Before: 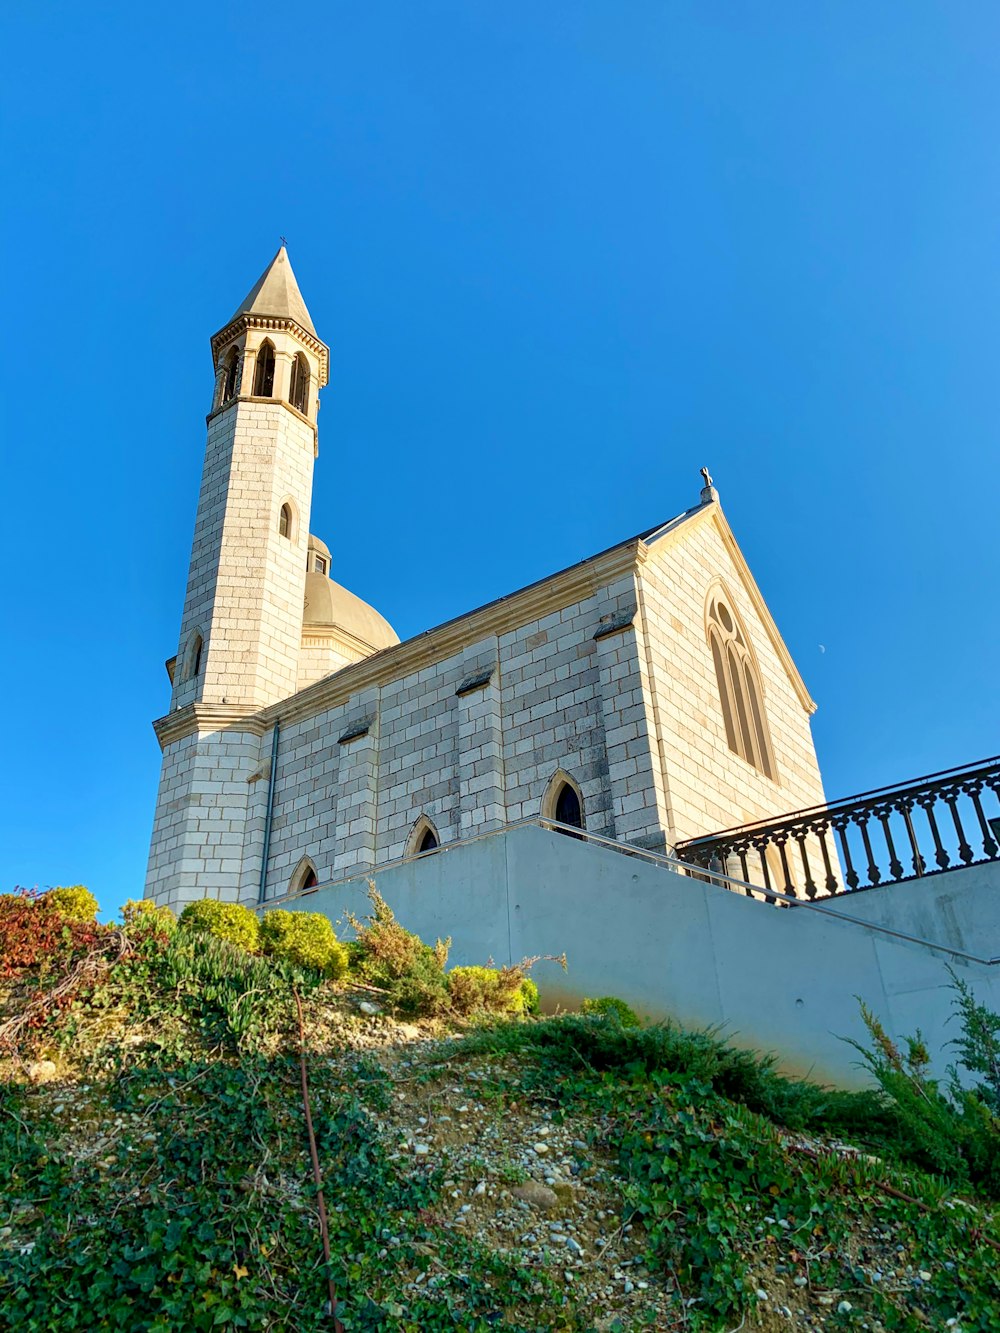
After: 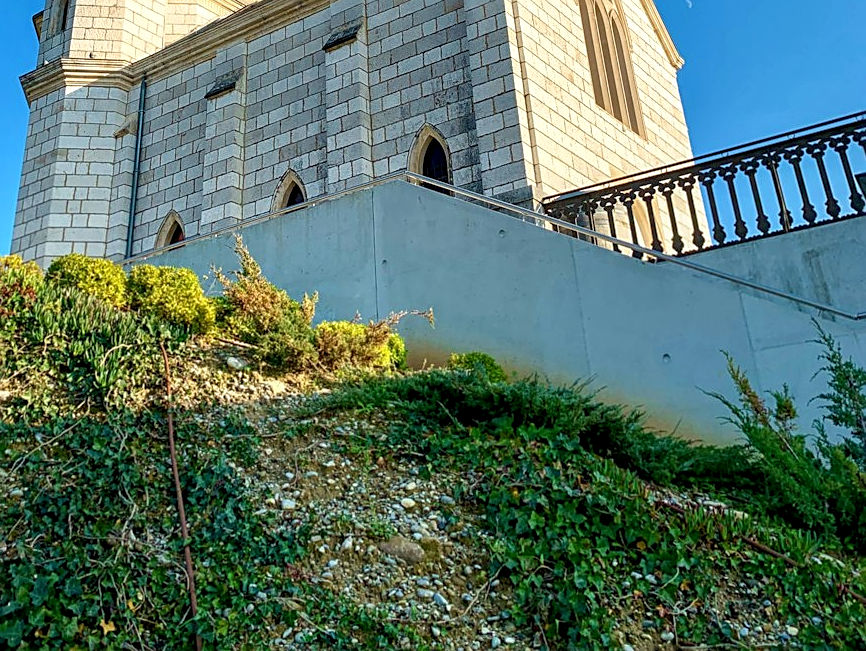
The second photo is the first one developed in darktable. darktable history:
local contrast: detail 130%
crop and rotate: left 13.305%, top 48.425%, bottom 2.718%
sharpen: on, module defaults
